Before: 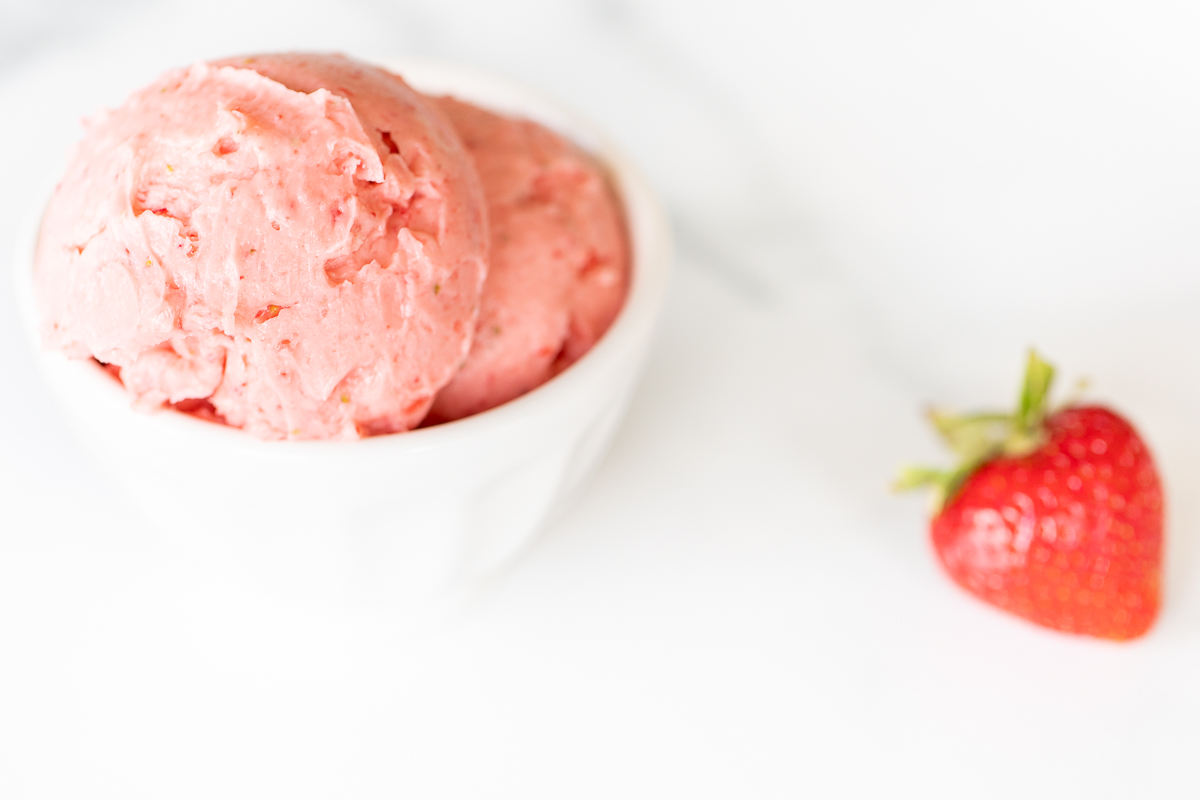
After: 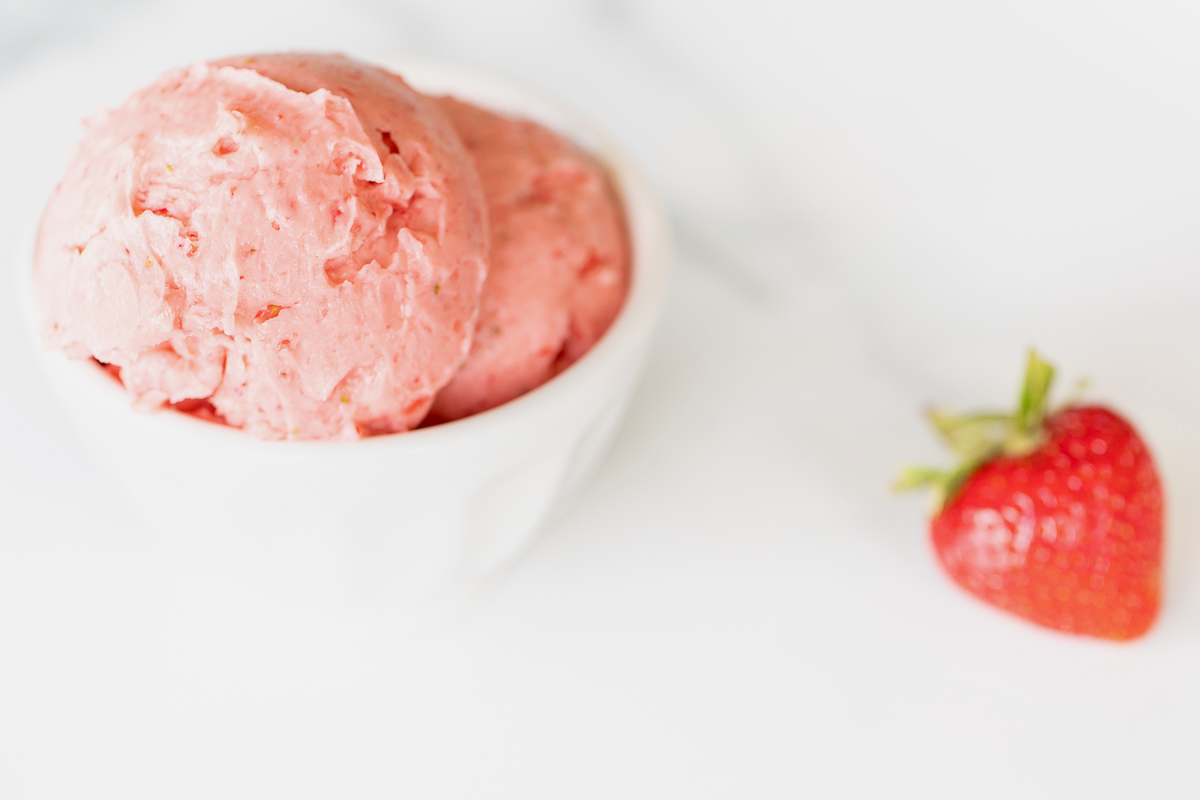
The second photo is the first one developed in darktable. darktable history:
exposure: exposure -0.155 EV, compensate exposure bias true, compensate highlight preservation false
